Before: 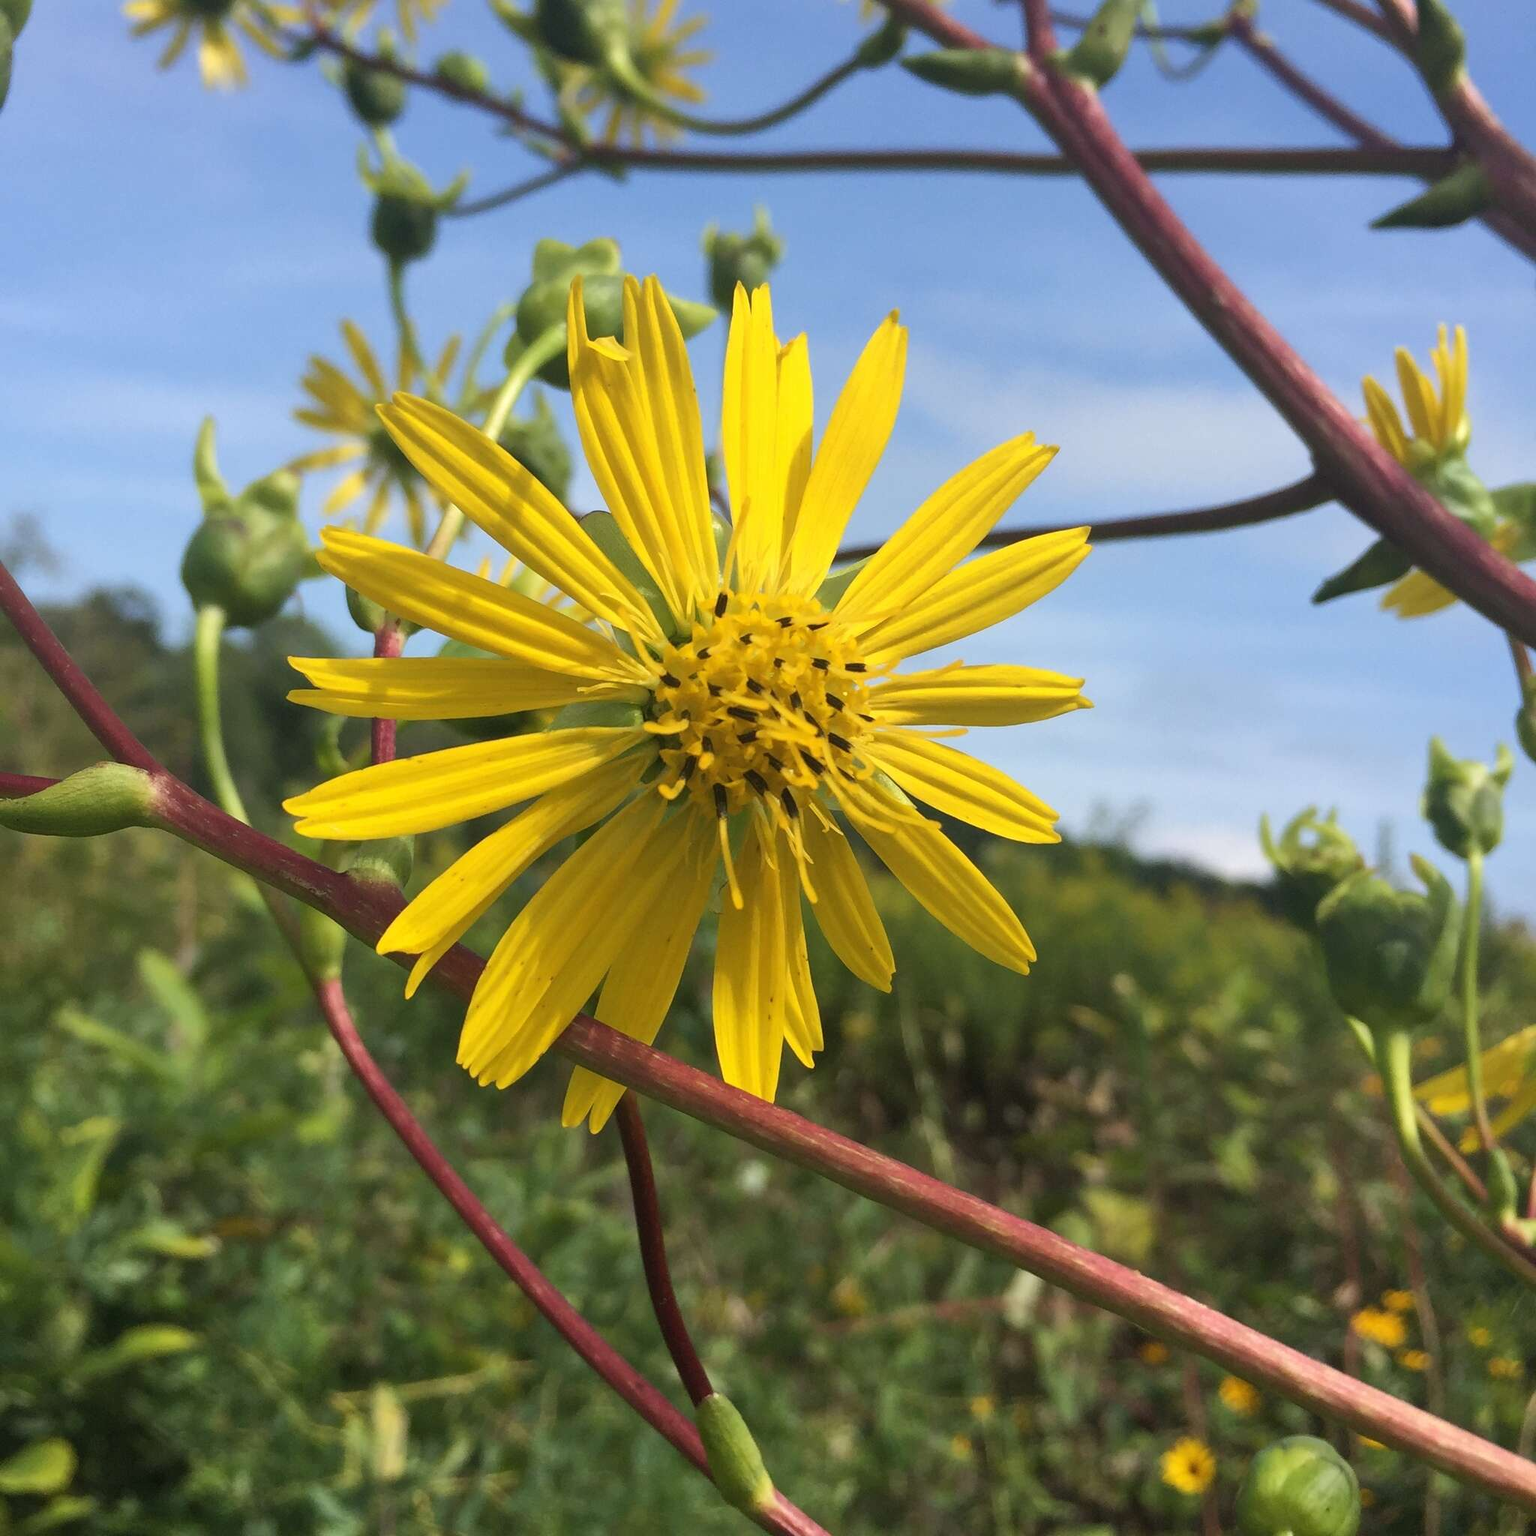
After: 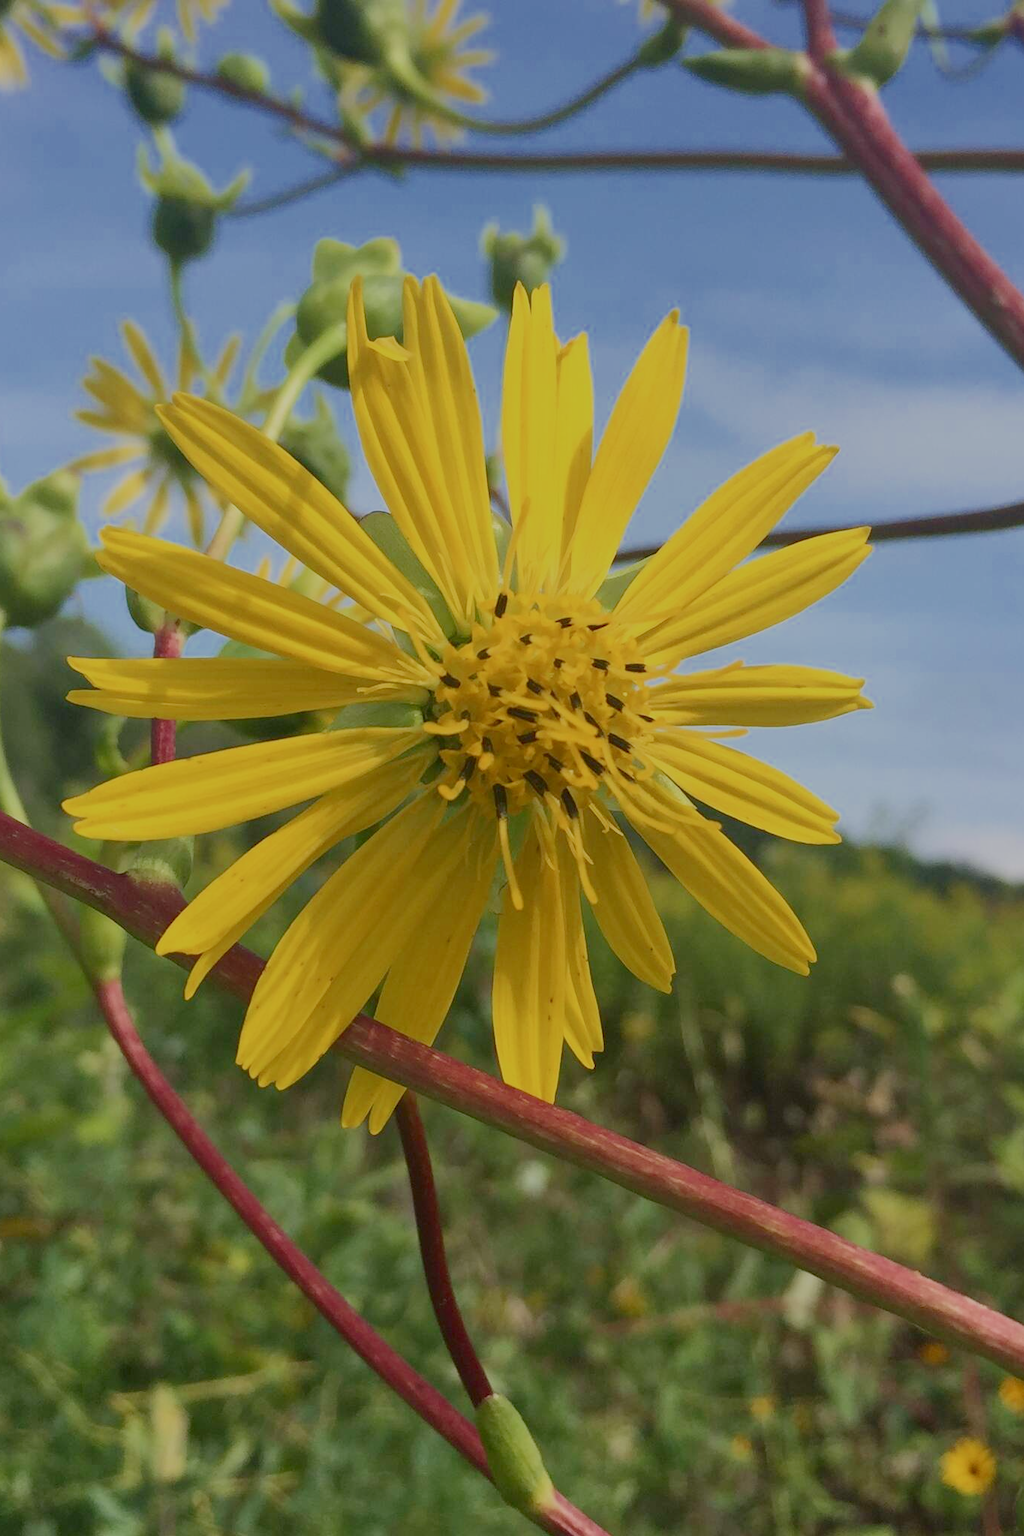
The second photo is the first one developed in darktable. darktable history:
contrast brightness saturation: contrast 0.28
crop and rotate: left 14.385%, right 18.948%
filmic rgb: black relative exposure -14 EV, white relative exposure 8 EV, threshold 3 EV, hardness 3.74, latitude 50%, contrast 0.5, color science v5 (2021), contrast in shadows safe, contrast in highlights safe, enable highlight reconstruction true
